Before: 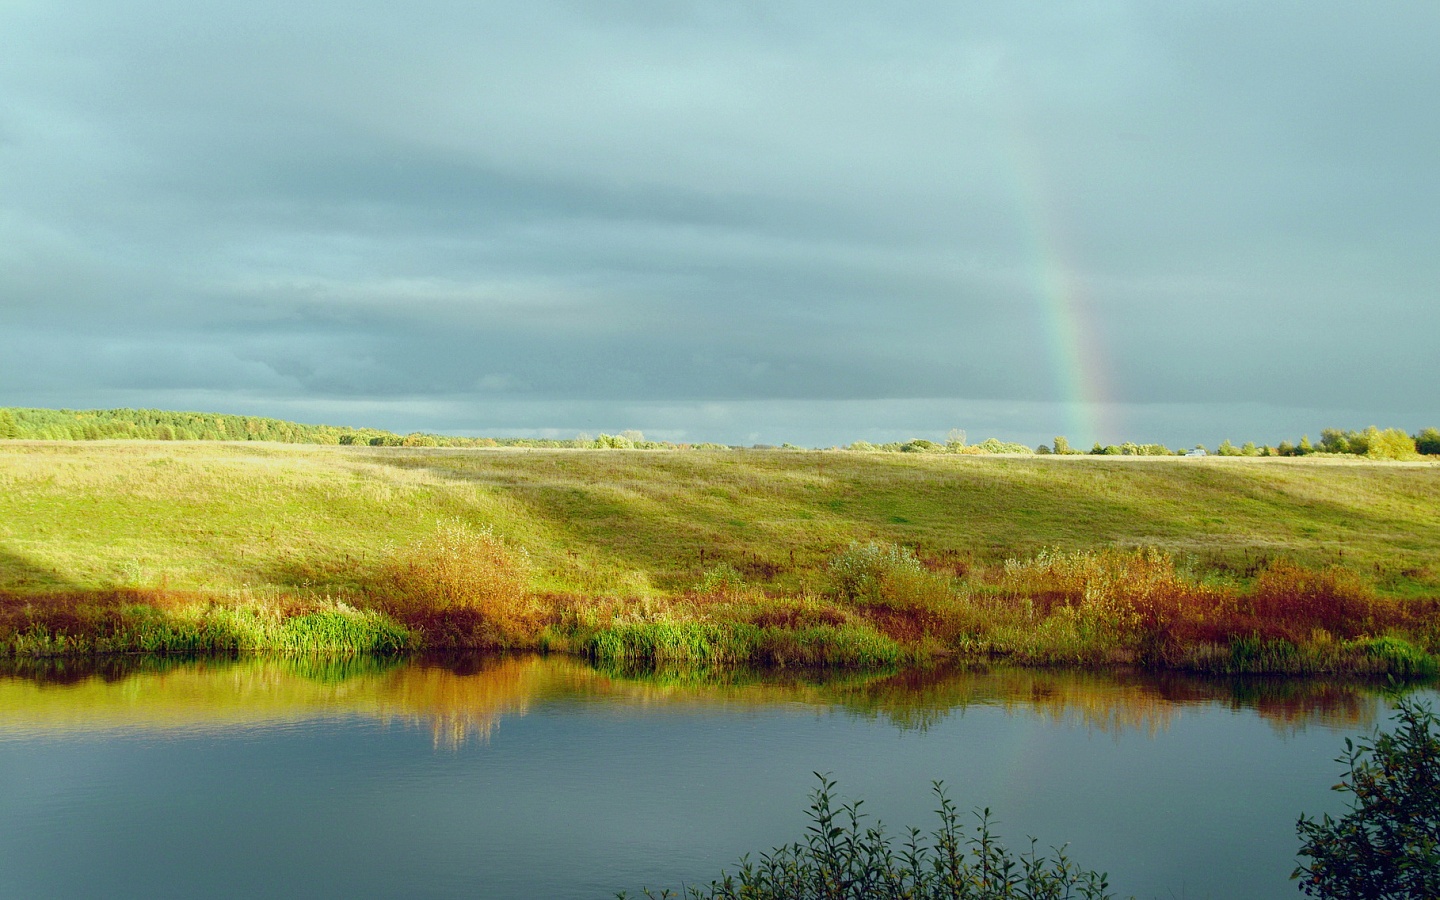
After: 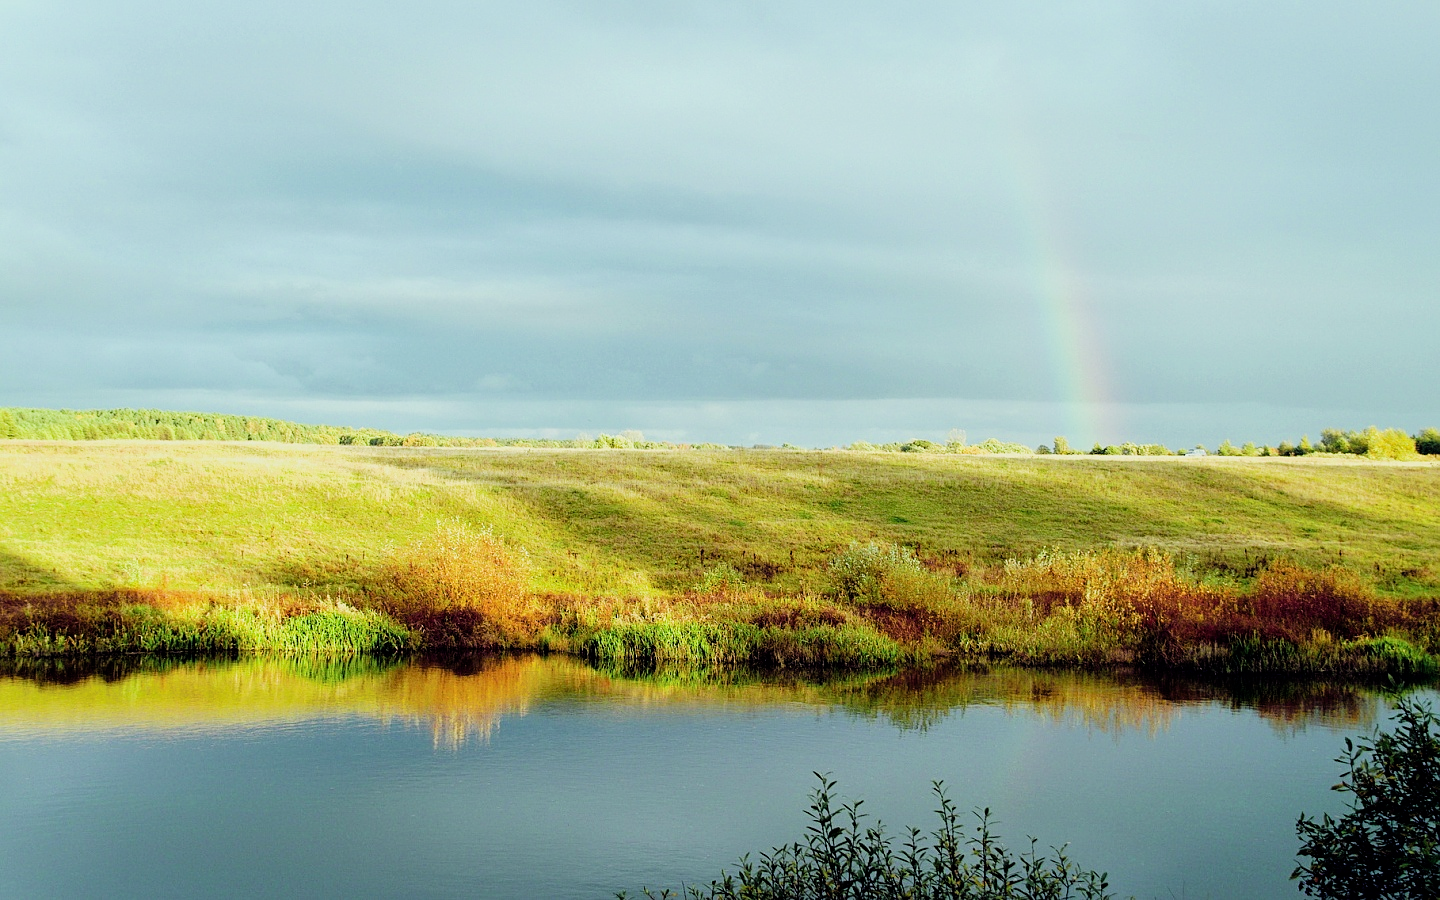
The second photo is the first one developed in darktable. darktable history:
exposure: black level correction 0.001, exposure 0.5 EV, compensate exposure bias true, compensate highlight preservation false
sharpen: amount 0.2
filmic rgb: black relative exposure -5 EV, hardness 2.88, contrast 1.3, highlights saturation mix -10%
